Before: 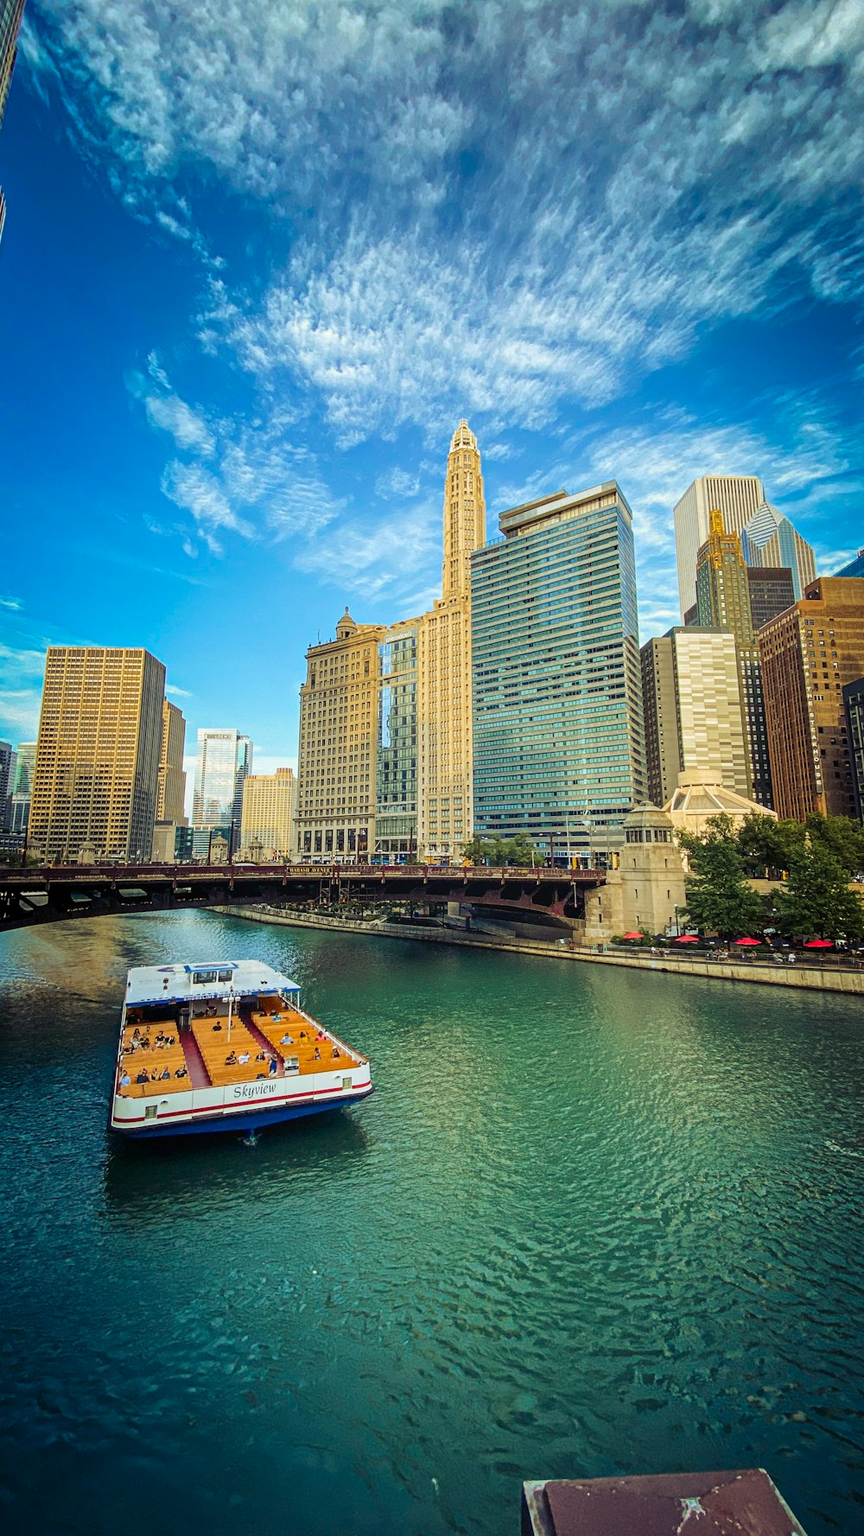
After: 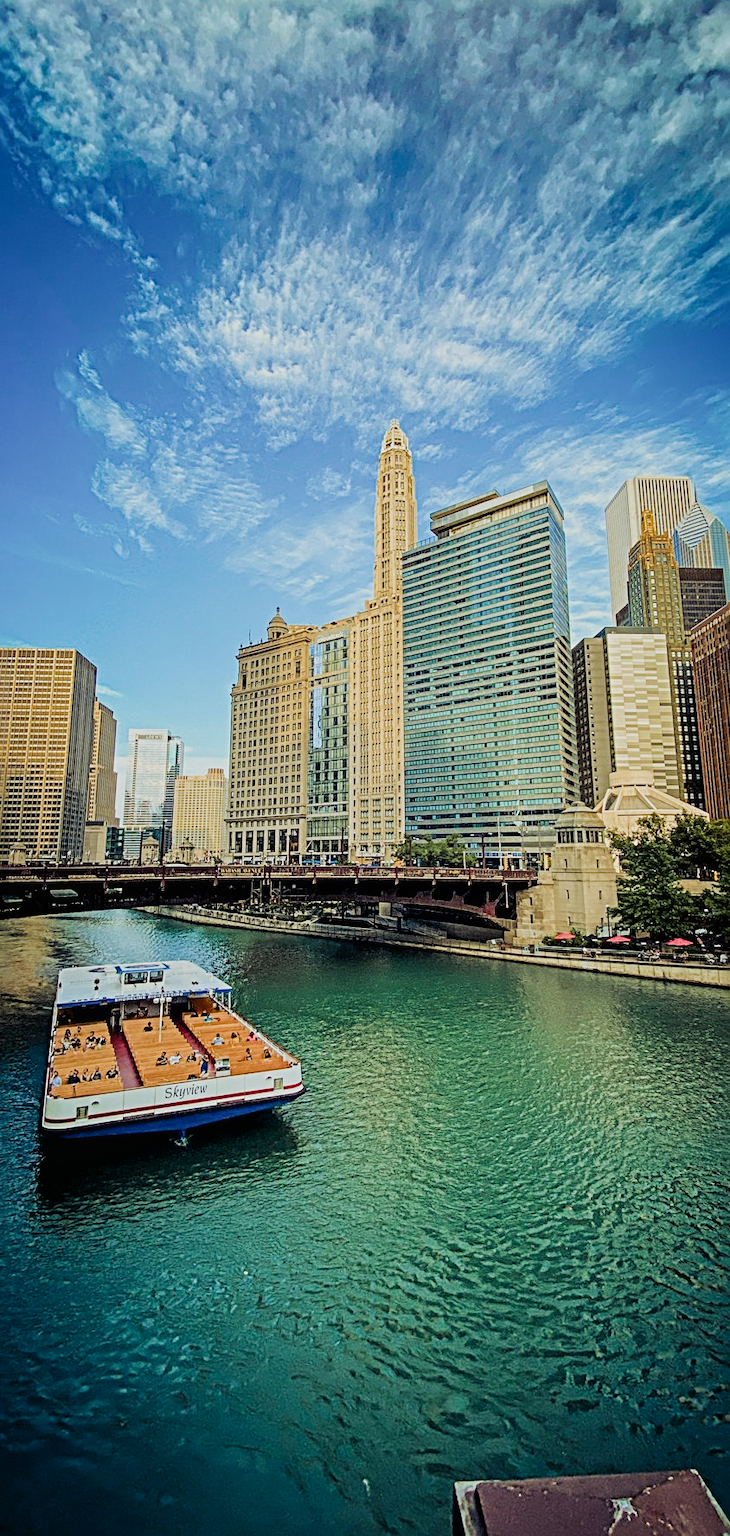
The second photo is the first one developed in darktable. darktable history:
exposure: black level correction 0.007, exposure 0.159 EV, compensate exposure bias true, compensate highlight preservation false
crop: left 8.005%, right 7.454%
filmic rgb: black relative exposure -7.65 EV, white relative exposure 4.56 EV, hardness 3.61, color science v4 (2020)
sharpen: radius 3.991
